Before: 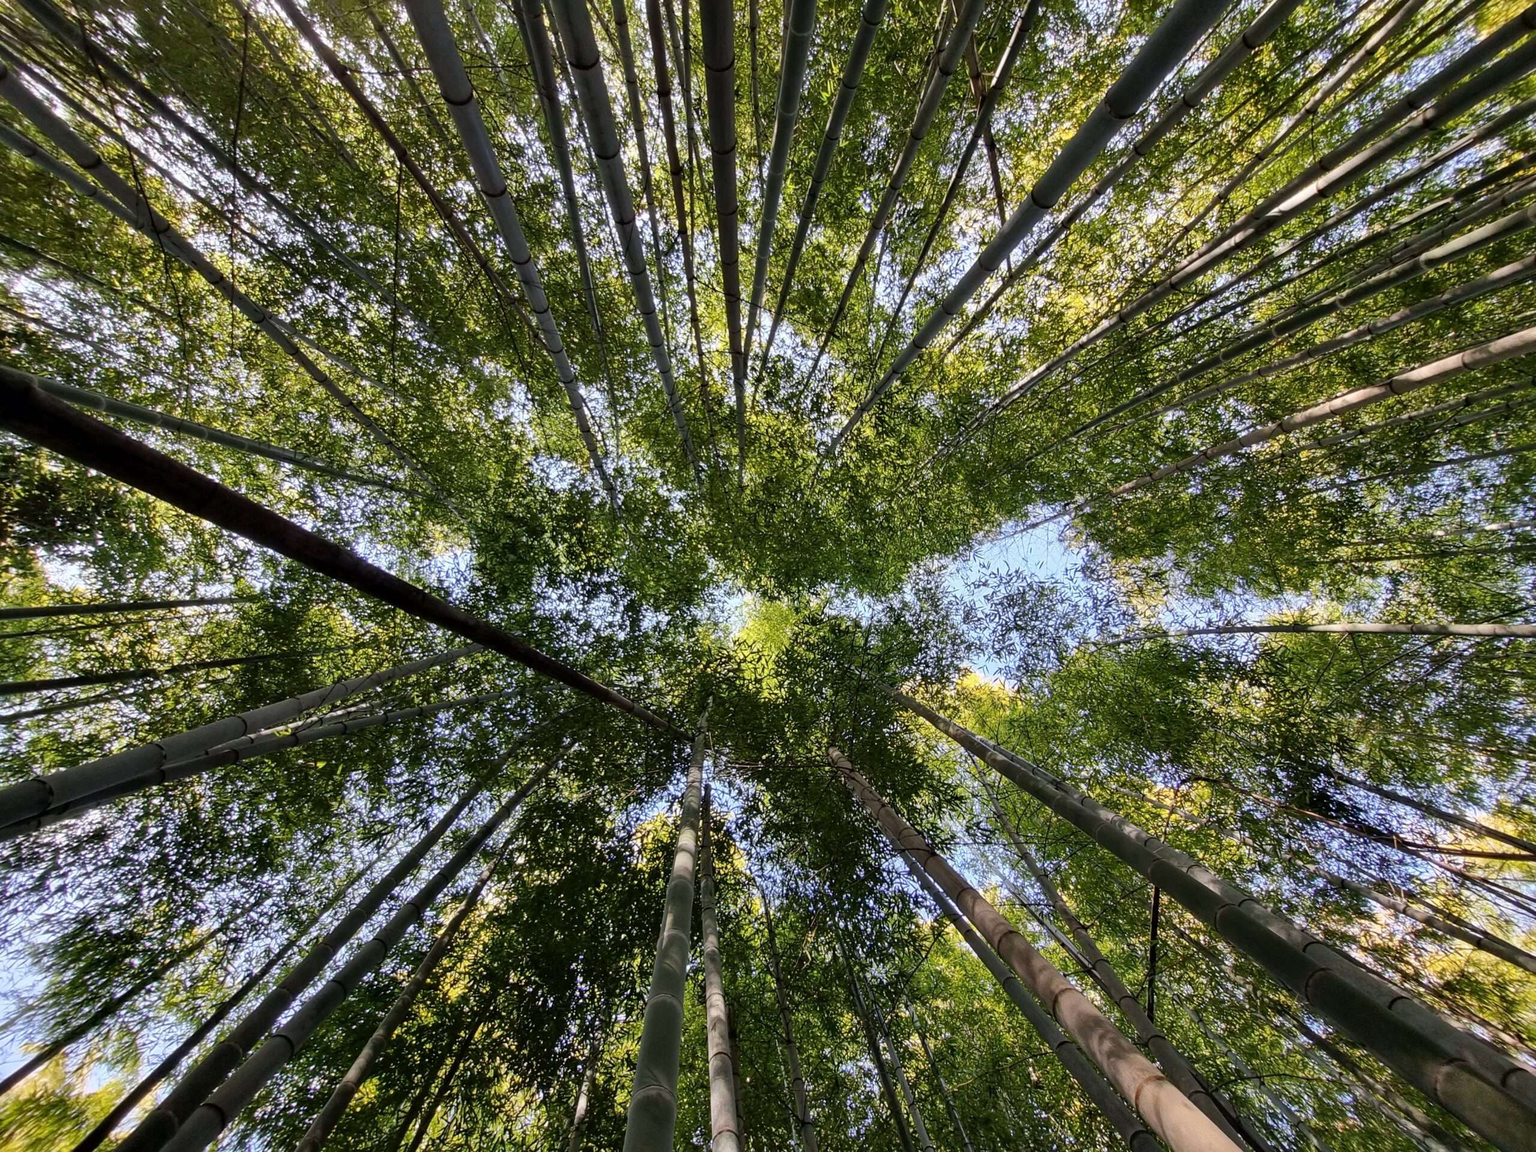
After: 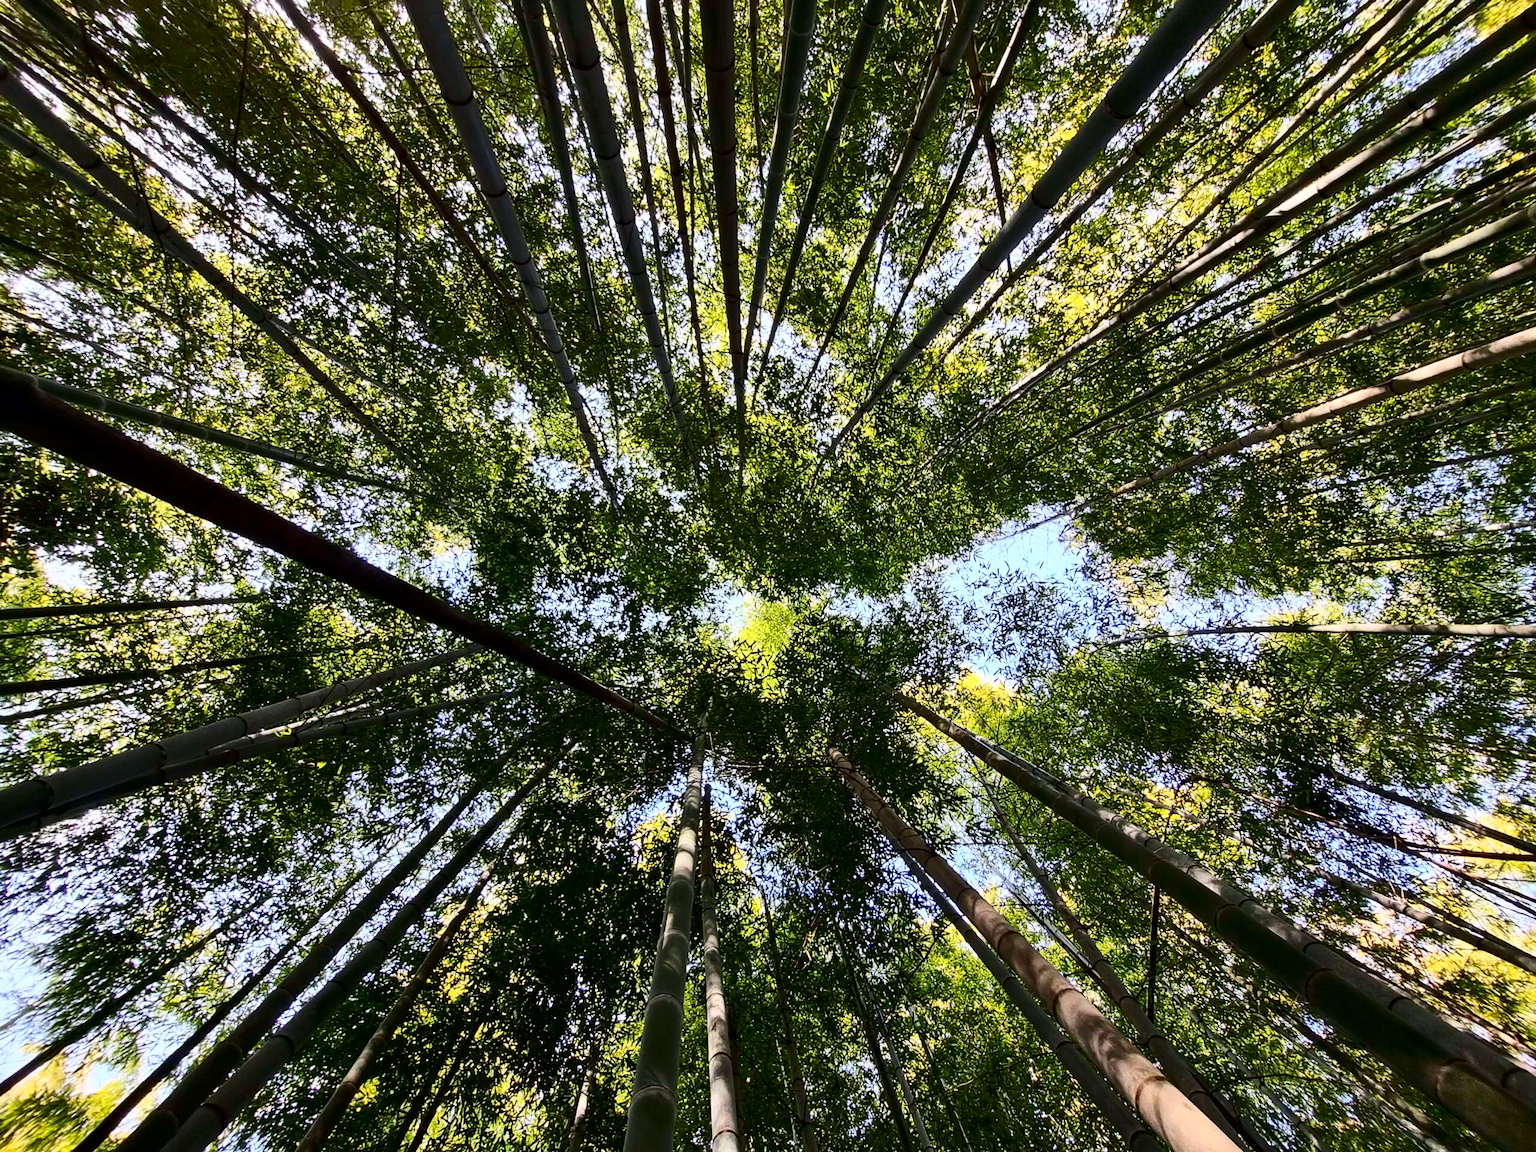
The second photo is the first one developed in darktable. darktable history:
contrast brightness saturation: contrast 0.4, brightness 0.05, saturation 0.25
tone equalizer: on, module defaults
